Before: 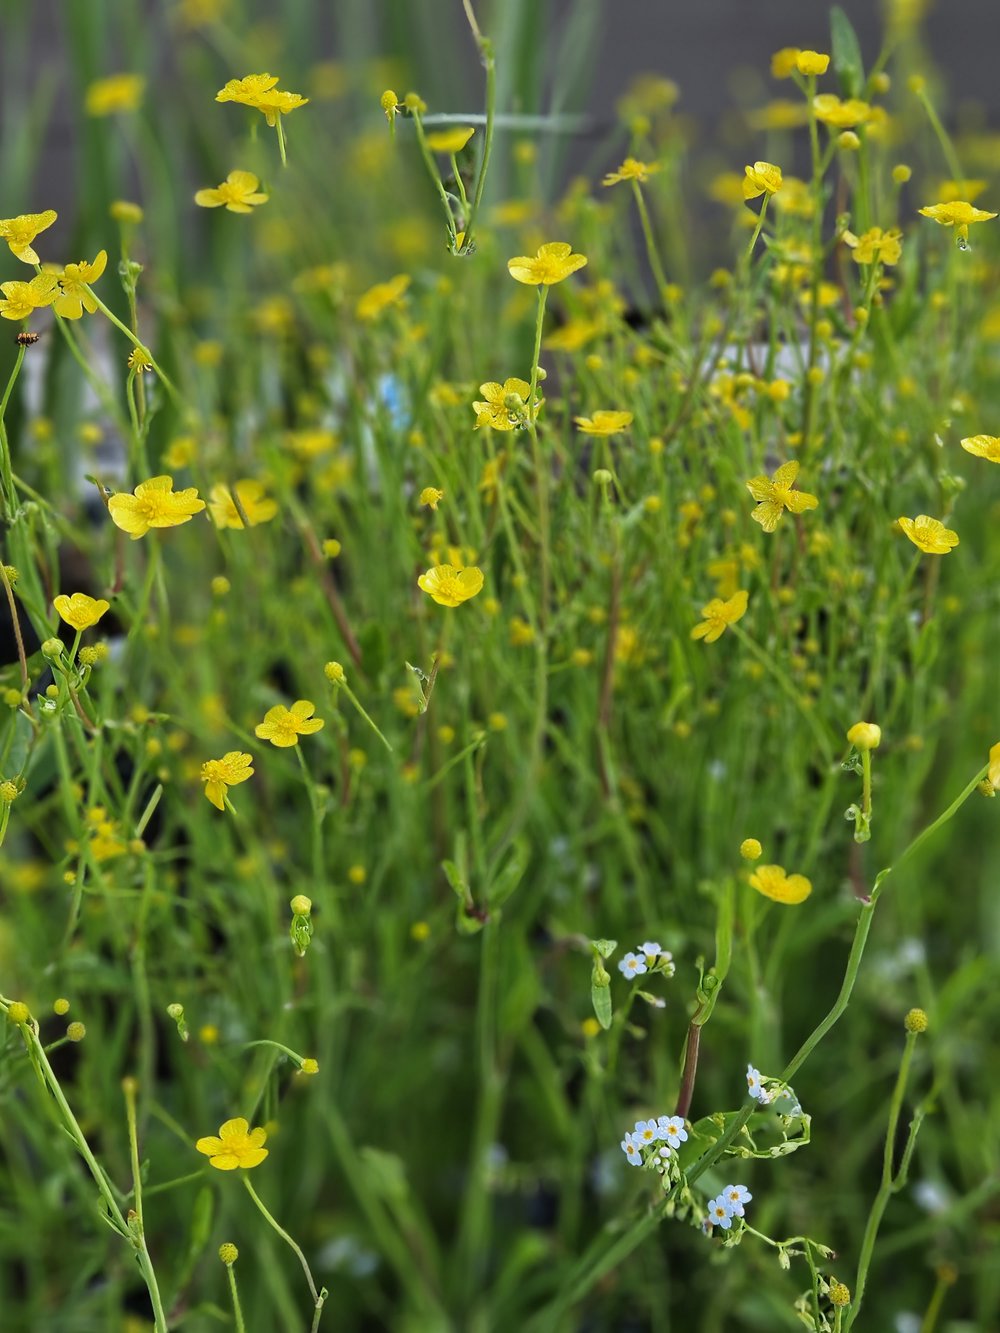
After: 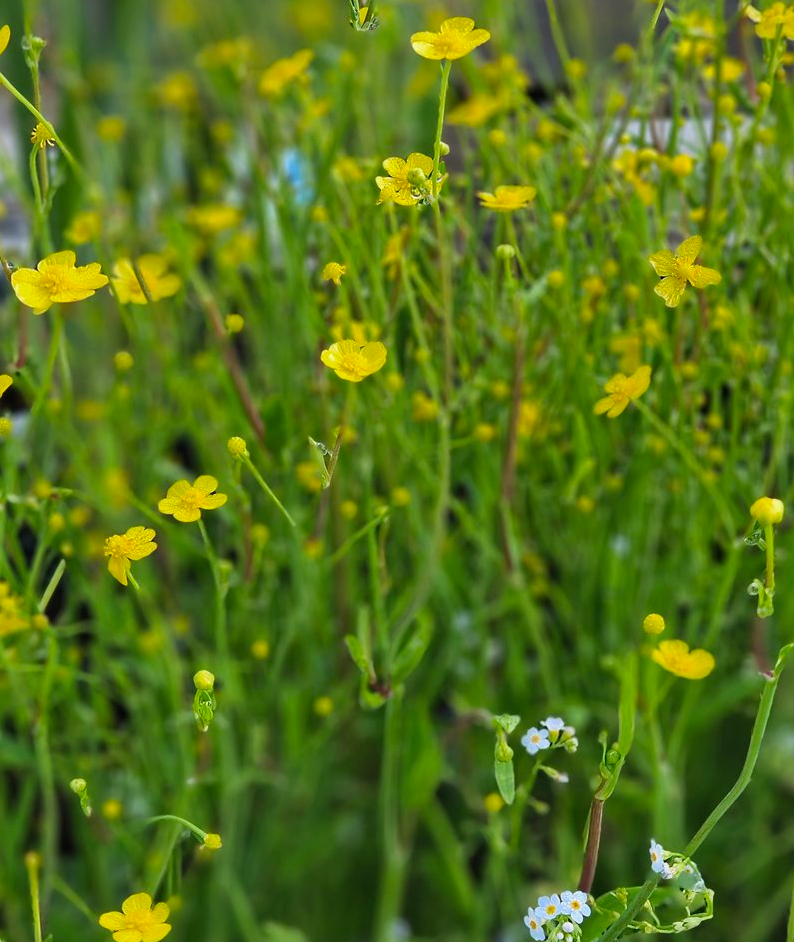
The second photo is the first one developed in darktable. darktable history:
shadows and highlights: soften with gaussian
crop: left 9.712%, top 16.928%, right 10.845%, bottom 12.332%
